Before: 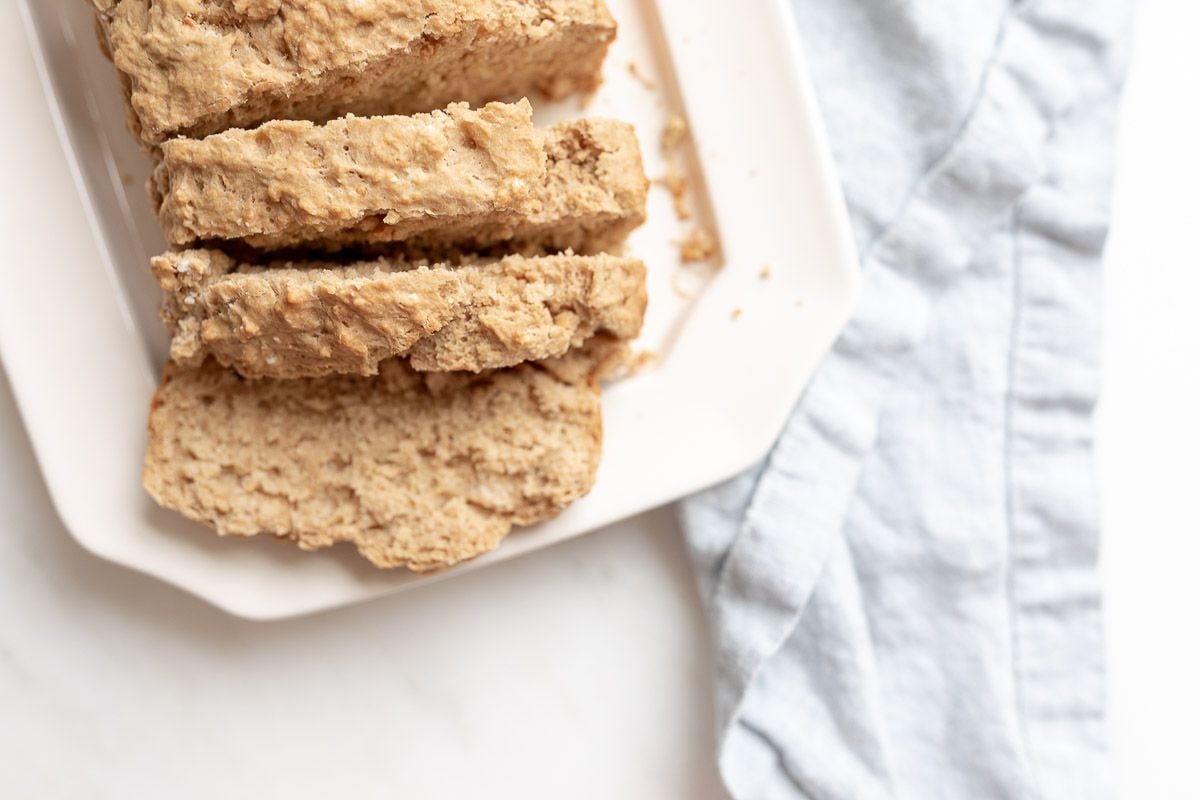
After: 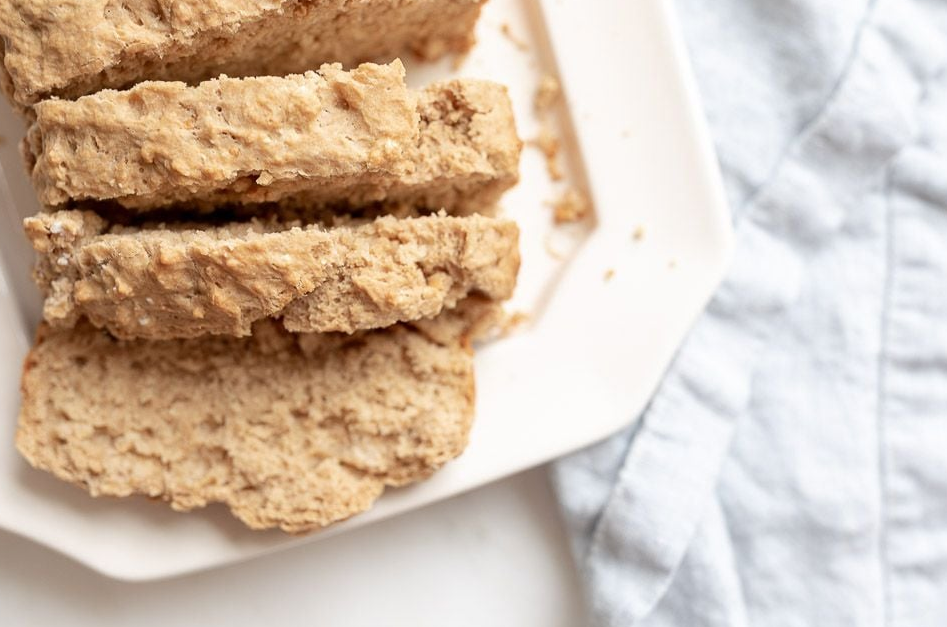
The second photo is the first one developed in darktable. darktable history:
crop and rotate: left 10.652%, top 5.074%, right 10.402%, bottom 16.461%
